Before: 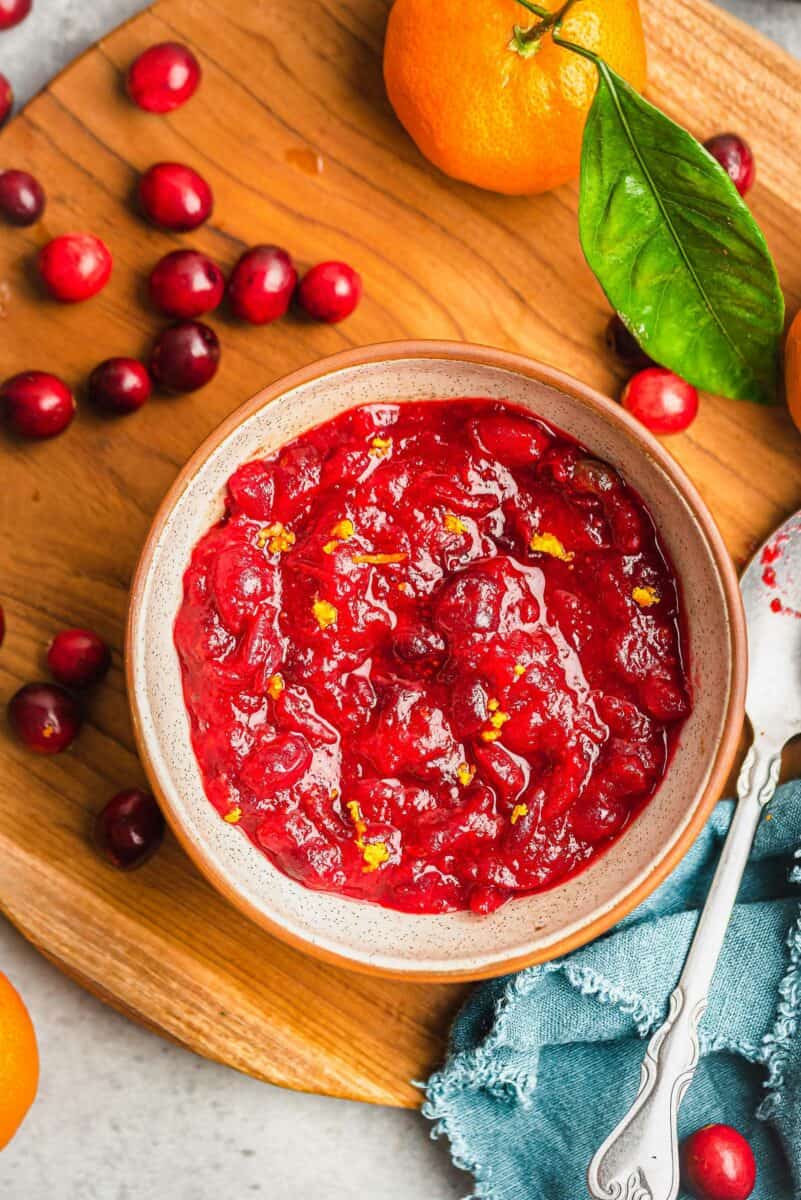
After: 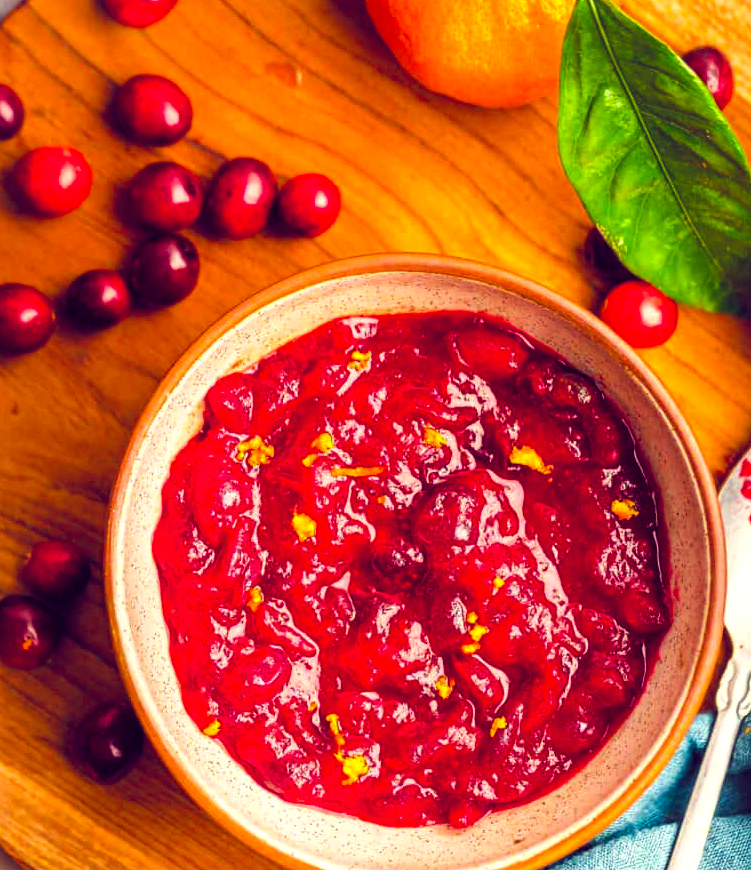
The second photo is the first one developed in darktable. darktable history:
color balance: lift [1.001, 0.997, 0.99, 1.01], gamma [1.007, 1, 0.975, 1.025], gain [1, 1.065, 1.052, 0.935], contrast 13.25%
crop: left 2.737%, top 7.287%, right 3.421%, bottom 20.179%
color balance rgb: perceptual saturation grading › global saturation 30%, global vibrance 20%
